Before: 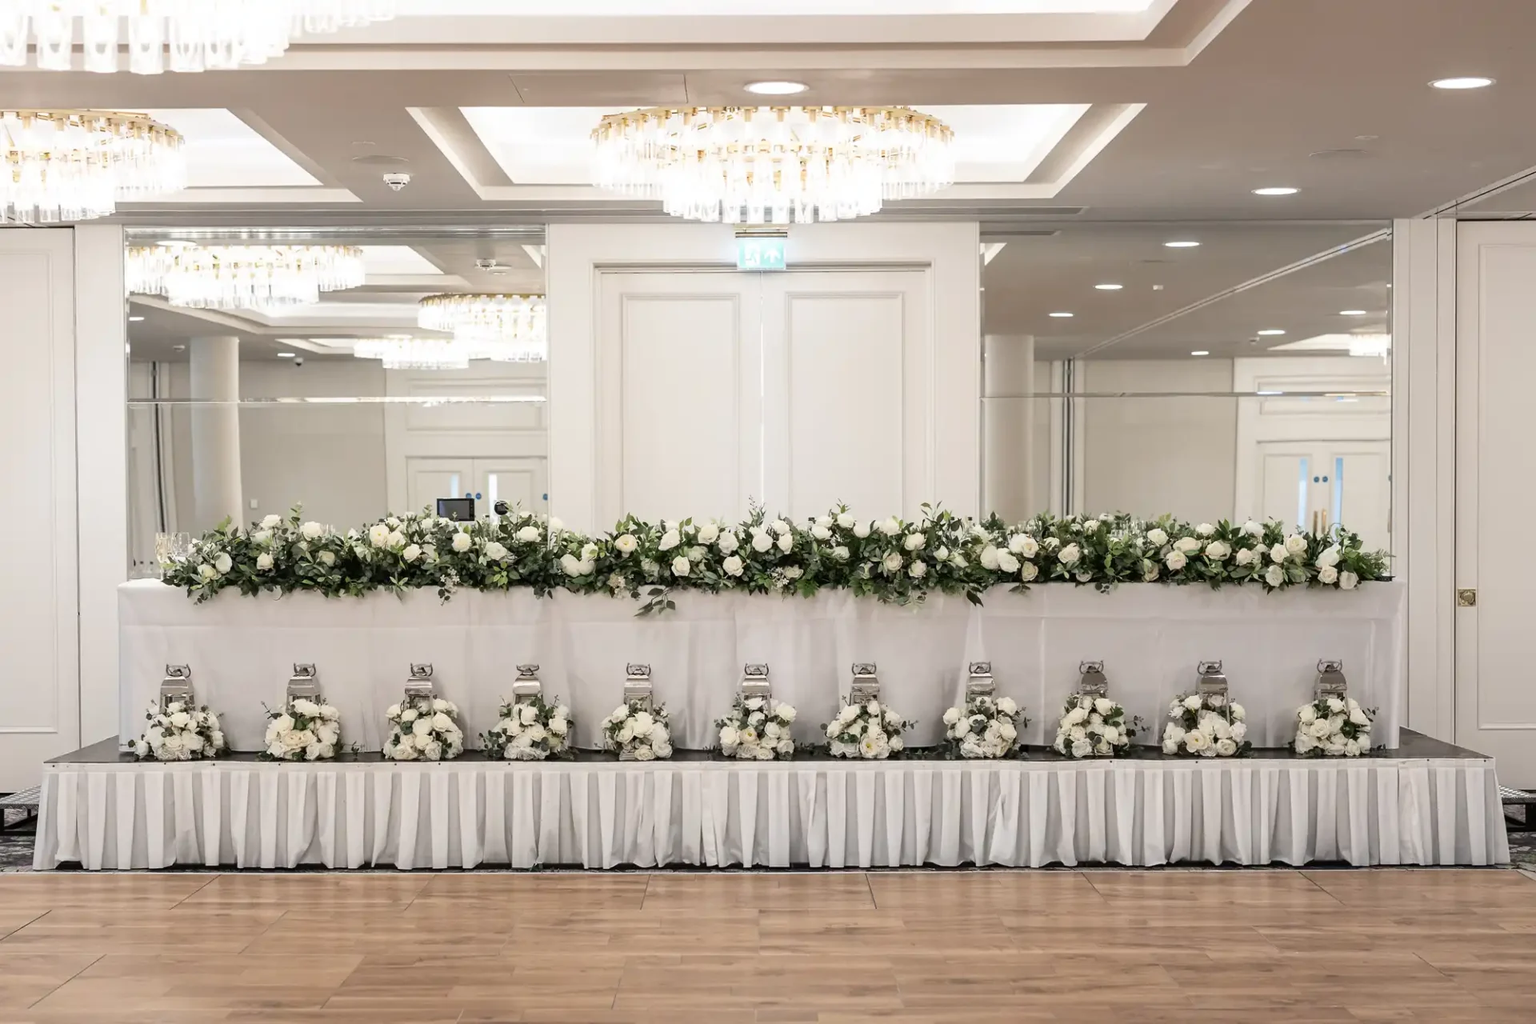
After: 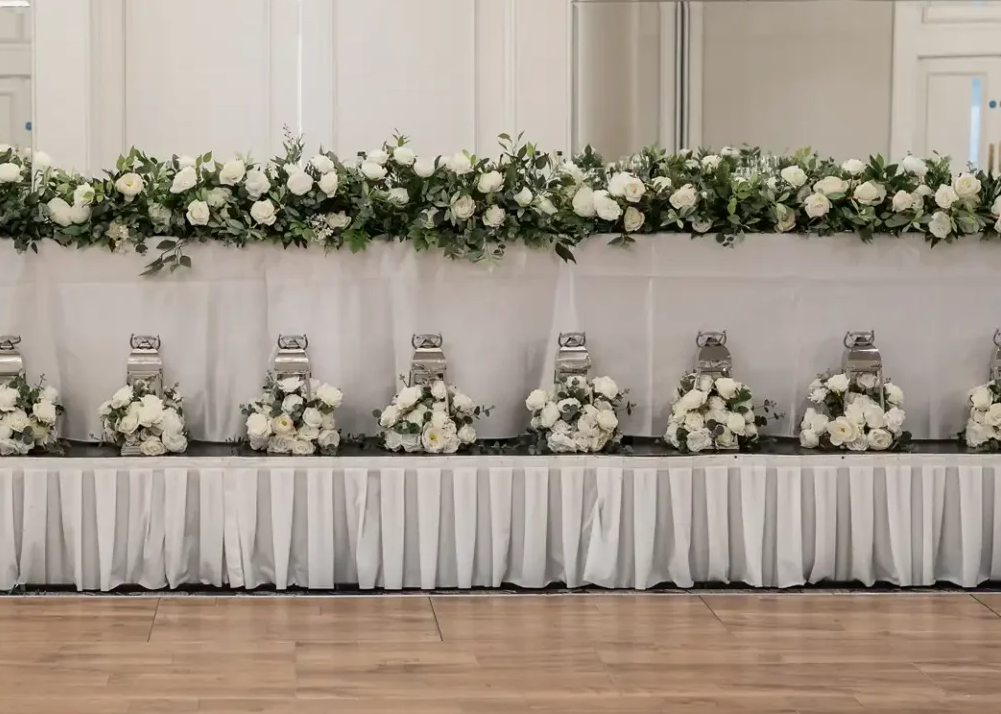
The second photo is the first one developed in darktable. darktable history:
shadows and highlights: shadows -20.1, white point adjustment -2.14, highlights -34.89
crop: left 34.06%, top 38.732%, right 13.772%, bottom 5.48%
